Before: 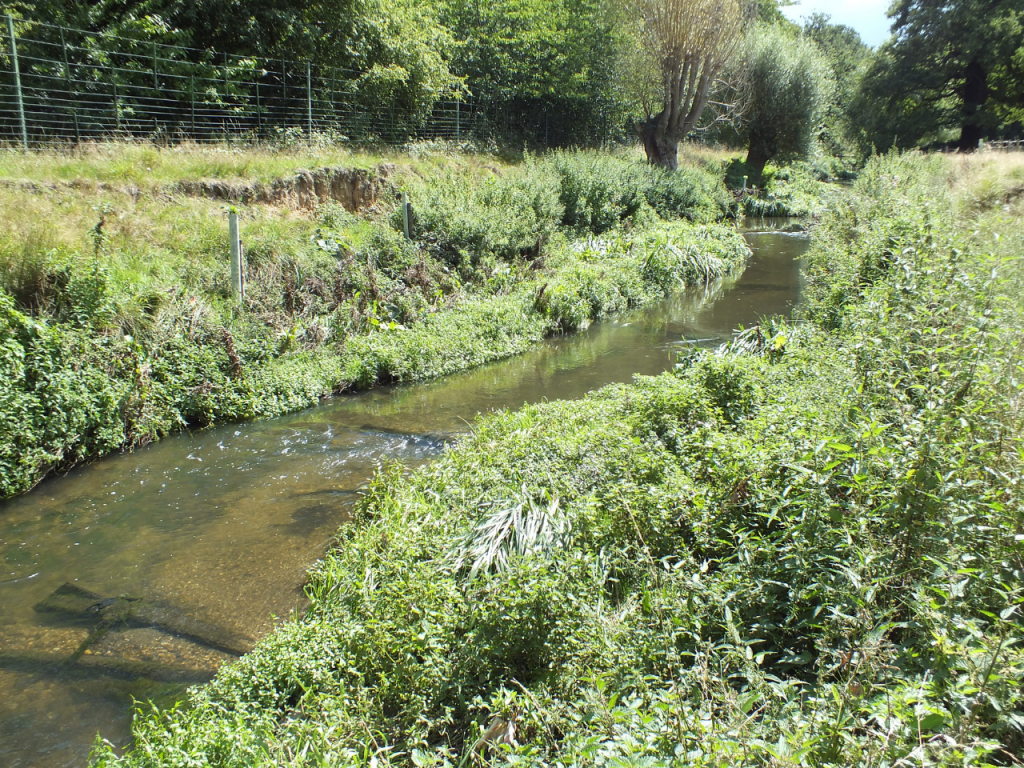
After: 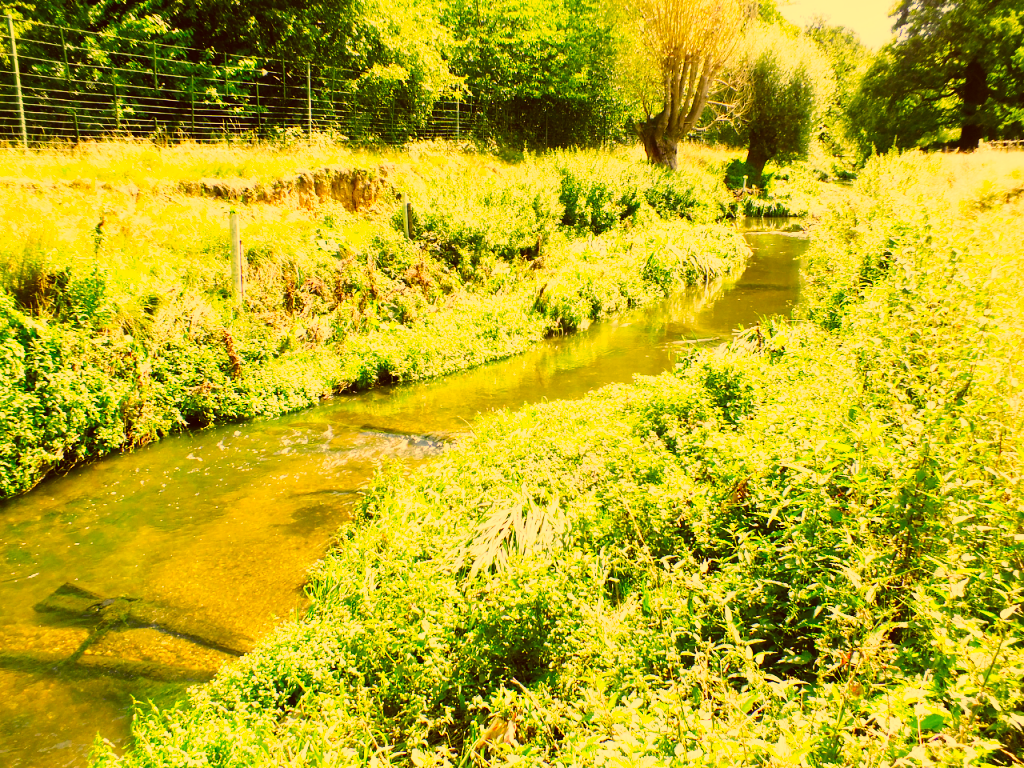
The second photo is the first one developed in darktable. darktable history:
color correction: highlights a* 11.05, highlights b* 30.11, shadows a* 2.74, shadows b* 16.92, saturation 1.75
base curve: curves: ch0 [(0, 0) (0, 0.001) (0.001, 0.001) (0.004, 0.002) (0.007, 0.004) (0.015, 0.013) (0.033, 0.045) (0.052, 0.096) (0.075, 0.17) (0.099, 0.241) (0.163, 0.42) (0.219, 0.55) (0.259, 0.616) (0.327, 0.722) (0.365, 0.765) (0.522, 0.873) (0.547, 0.881) (0.689, 0.919) (0.826, 0.952) (1, 1)], preserve colors none
